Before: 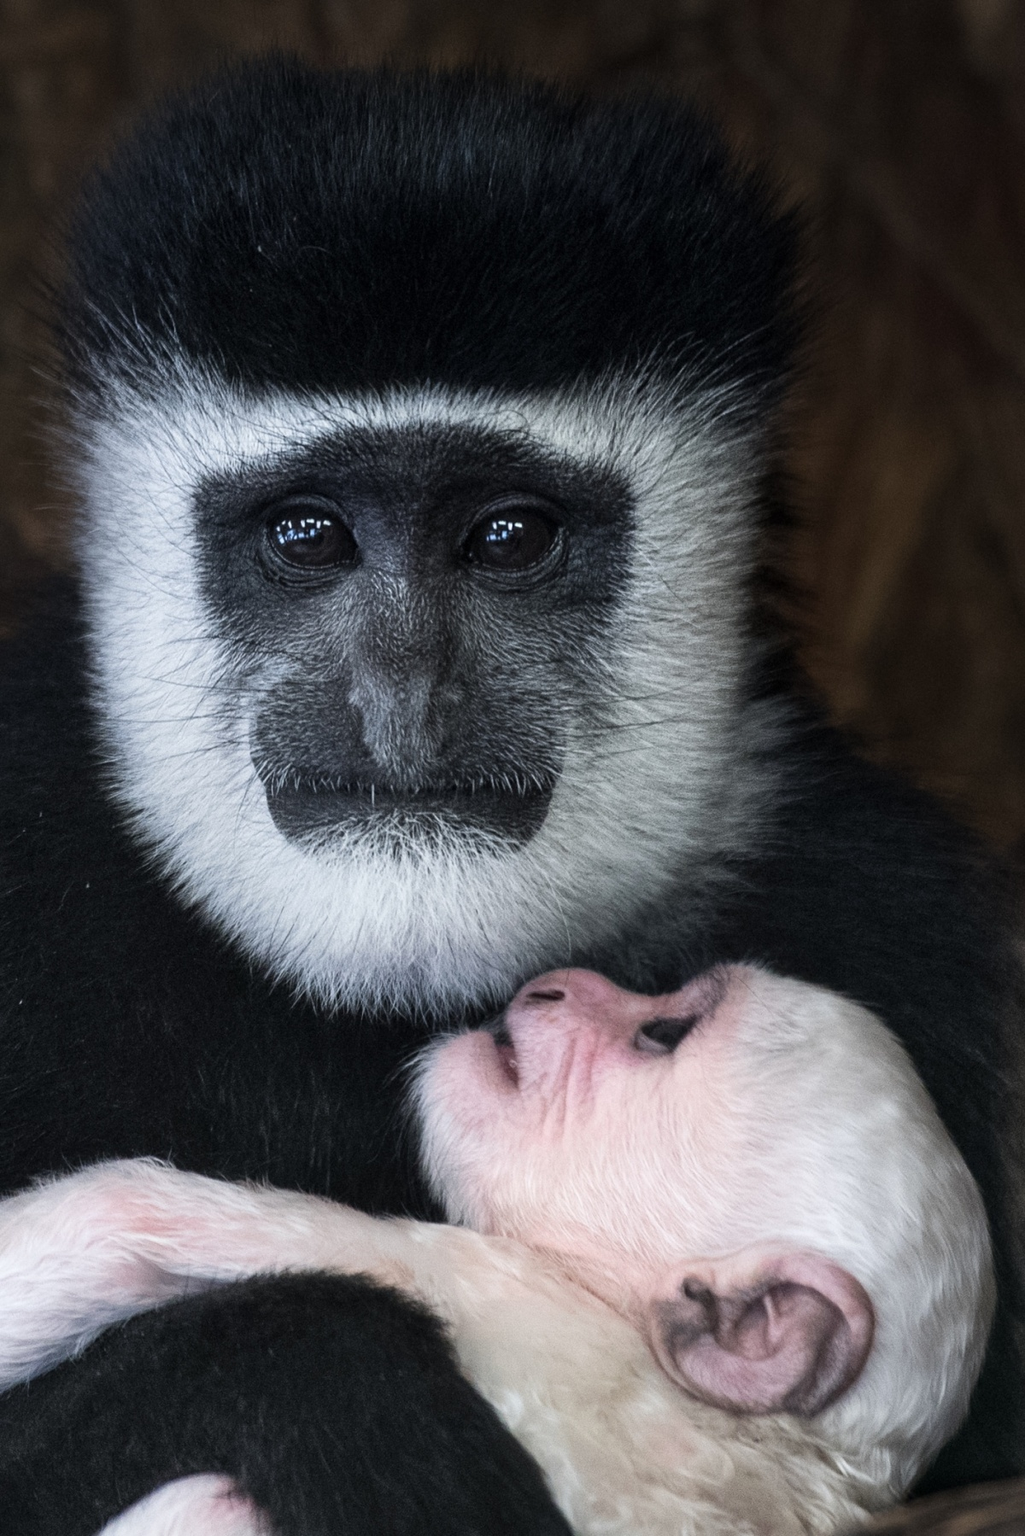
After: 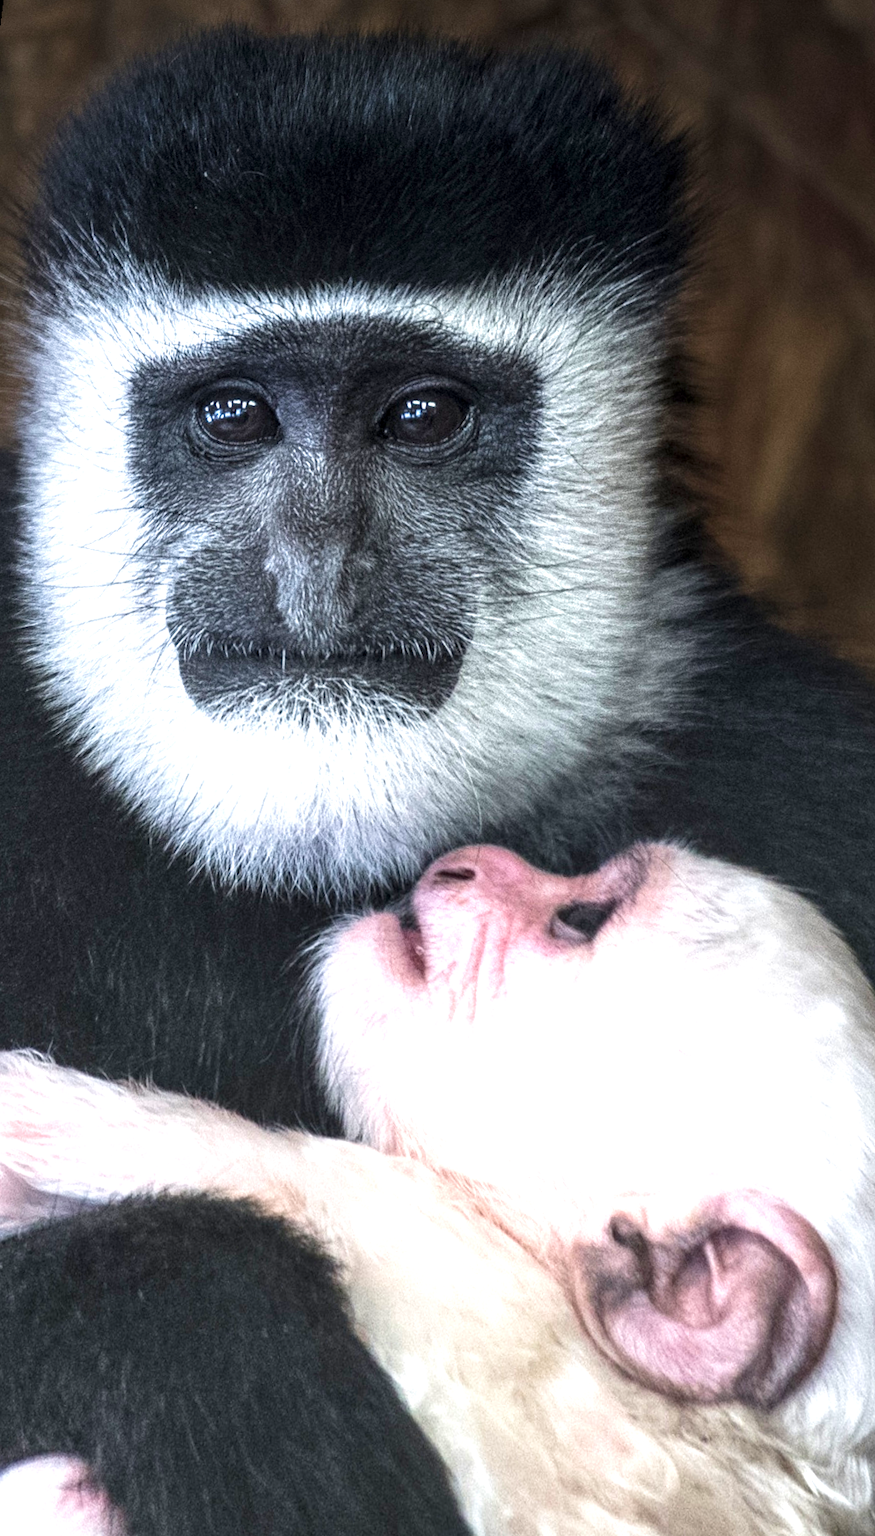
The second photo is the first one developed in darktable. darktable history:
exposure: exposure 0.999 EV, compensate highlight preservation false
velvia: on, module defaults
rotate and perspective: rotation 0.72°, lens shift (vertical) -0.352, lens shift (horizontal) -0.051, crop left 0.152, crop right 0.859, crop top 0.019, crop bottom 0.964
local contrast: on, module defaults
